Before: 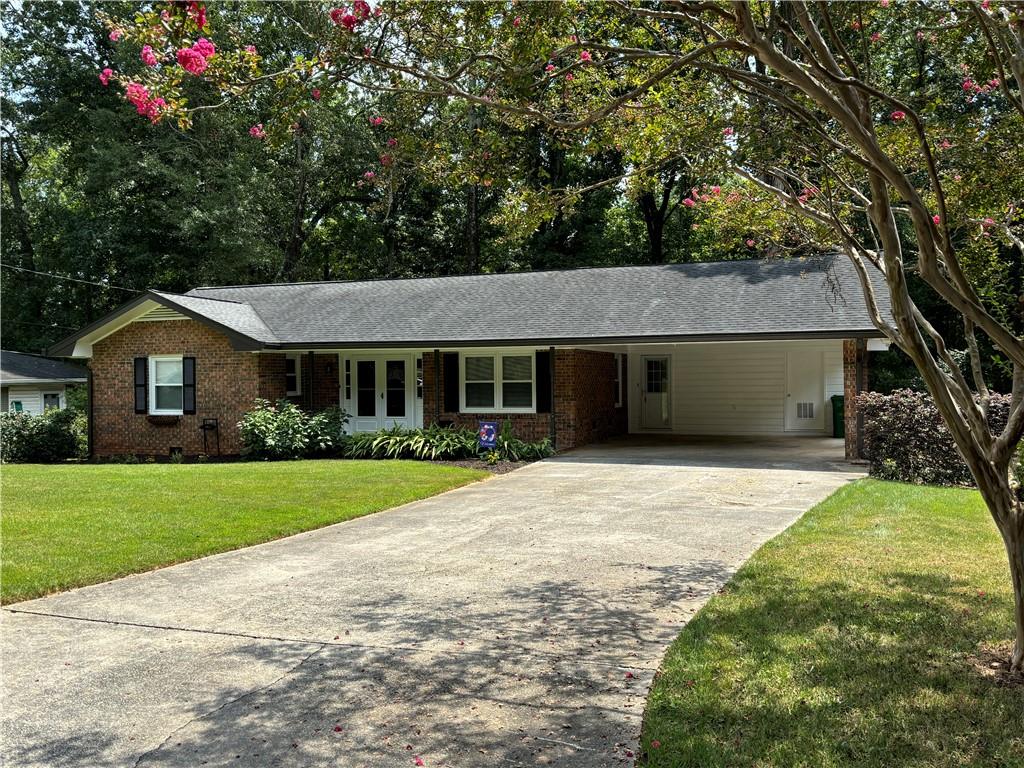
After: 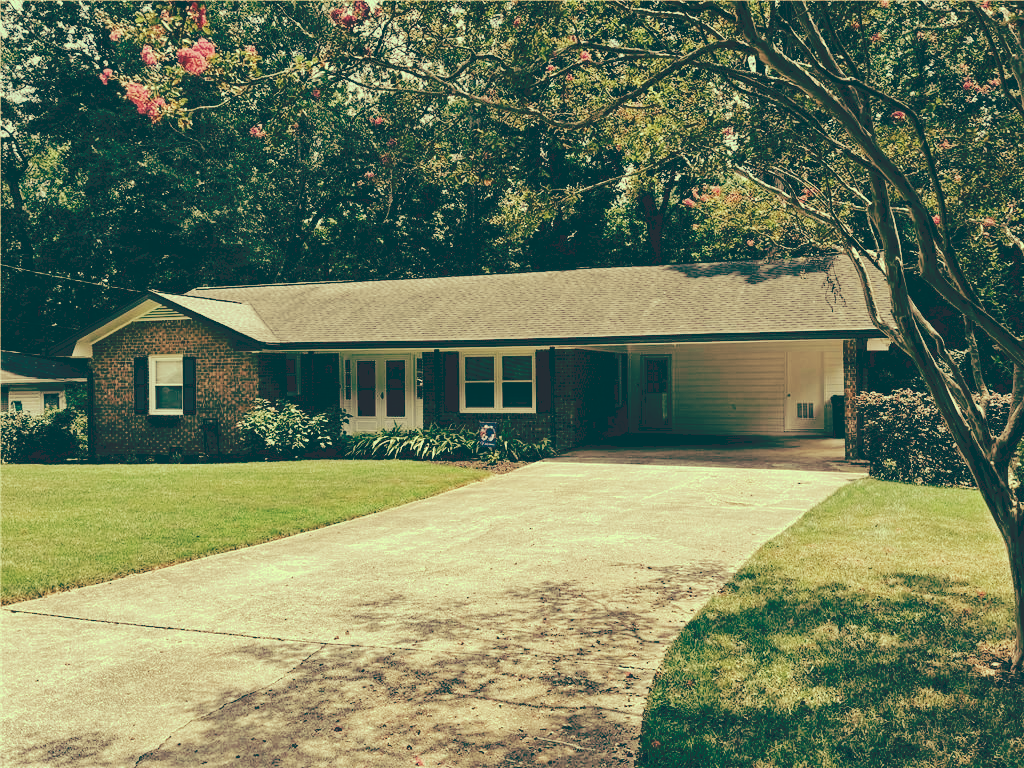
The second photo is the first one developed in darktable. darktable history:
tone curve: curves: ch0 [(0, 0) (0.003, 0.169) (0.011, 0.169) (0.025, 0.169) (0.044, 0.173) (0.069, 0.178) (0.1, 0.183) (0.136, 0.185) (0.177, 0.197) (0.224, 0.227) (0.277, 0.292) (0.335, 0.391) (0.399, 0.491) (0.468, 0.592) (0.543, 0.672) (0.623, 0.734) (0.709, 0.785) (0.801, 0.844) (0.898, 0.893) (1, 1)], preserve colors none
color look up table: target L [92.15, 92.48, 85.33, 80.4, 65.14, 62.64, 52.89, 53.58, 44.99, 32.18, 16.13, 201.48, 74.71, 74.23, 62.22, 60.2, 63.71, 59.86, 54.86, 40.26, 32.3, 10.33, 8.971, 99.23, 75.78, 76.41, 83.83, 64.93, 86.87, 66.38, 66.74, 50.52, 45.3, 47.4, 54.44, 42.89, 45.89, 52.98, 29.71, 35.1, 16.36, 10.78, 89.53, 81.44, 76.15, 66.79, 53.48, 39.47, 11], target a [-21.4, -21.68, -34.35, -45.97, -2.092, -8.572, -42.48, -19.89, -27.87, -20.63, -47.69, 0, 10.54, 17.82, 27.38, 17.41, 43.34, 54.05, 33.49, 38.25, 6.689, -30.11, -25.81, -19.02, -7.285, 17.2, 1.414, 37.38, -0.958, 12.83, 0.732, 2.531, 1.435, 44.73, 20.84, 20.12, 13.04, 23.66, -3.028, 6.27, -47.41, -30.14, -21.62, -53.79, -38.52, -2.783, -21.58, -19.83, -32.35], target b [60.42, 50.03, 59.84, 52.07, 50.32, 33.27, 32.68, 19.98, 25.71, 9.419, -8.97, -0.001, 39.55, 46.94, 50.81, 36.77, 36.72, 46.37, 24.98, 23.9, 12.57, -18.58, -20.24, 40.69, 20.75, 35.3, 32.75, 22.63, 34.43, 27.77, 4.643, 16.58, 3.086, 12.57, 14.62, 10.71, 3.595, 5.043, 2.04, -16.4, -11.8, -23.59, 34.44, 34.45, 22.02, 29.8, 5.816, 4.613, -17.49], num patches 49
